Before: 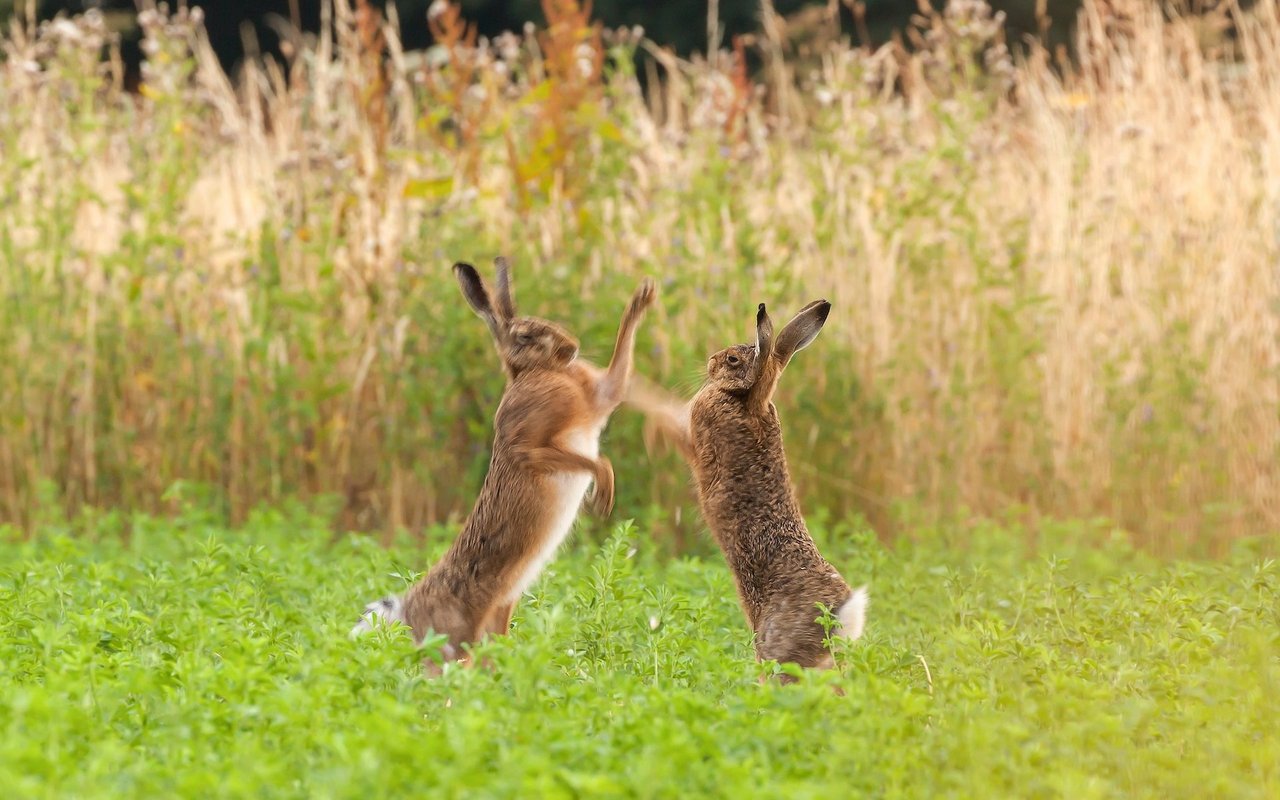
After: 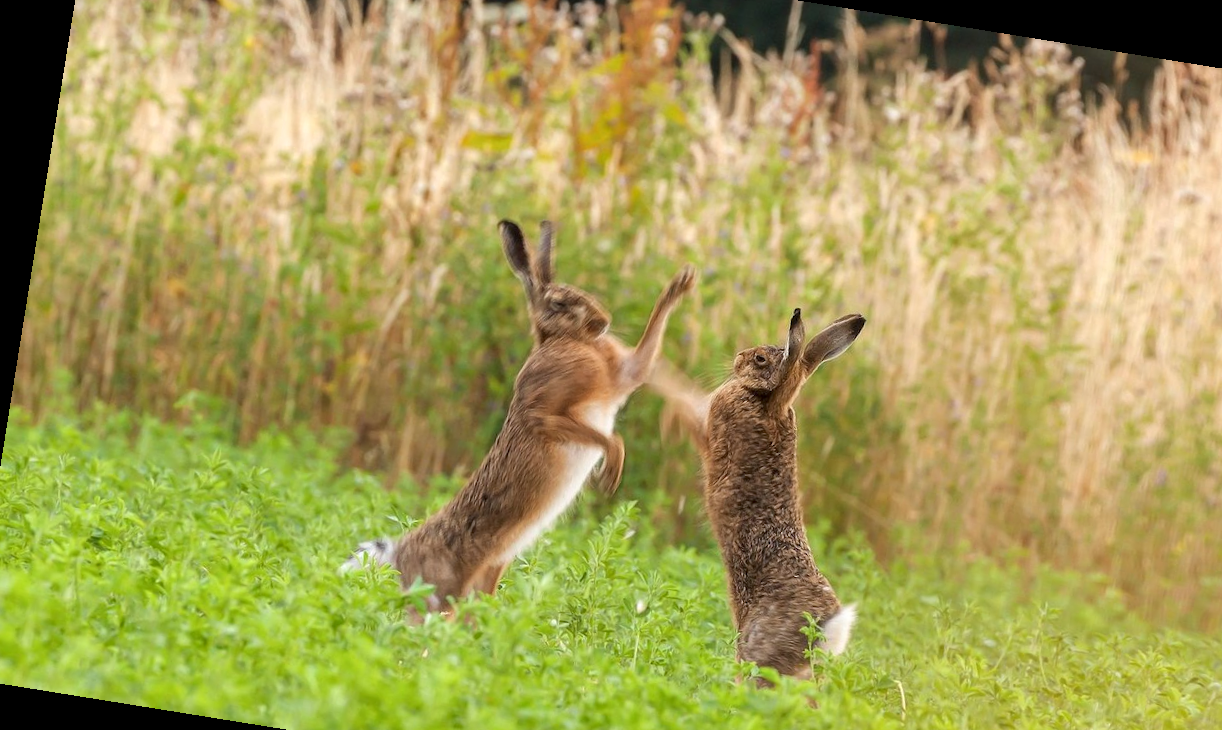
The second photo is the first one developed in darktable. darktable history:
crop and rotate: left 2.425%, top 11.305%, right 9.6%, bottom 15.08%
rotate and perspective: rotation 9.12°, automatic cropping off
white balance: red 0.988, blue 1.017
local contrast: highlights 100%, shadows 100%, detail 120%, midtone range 0.2
